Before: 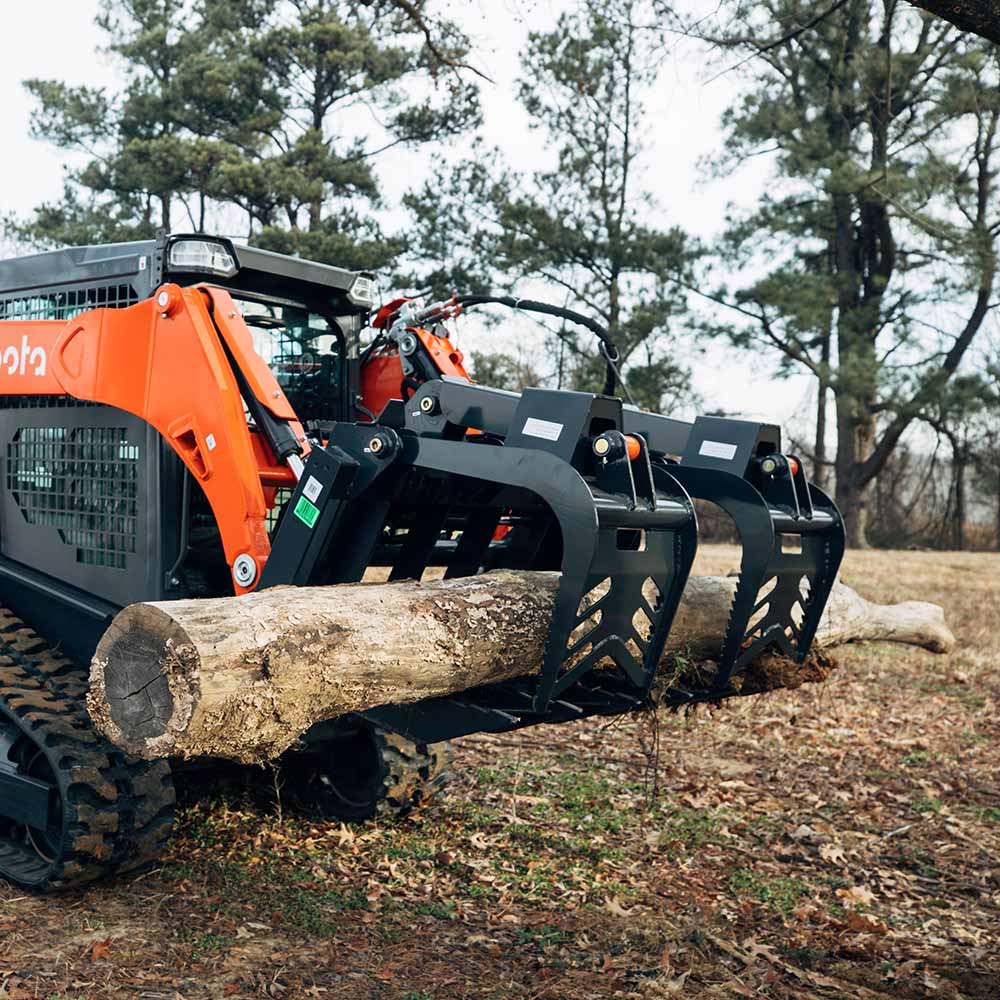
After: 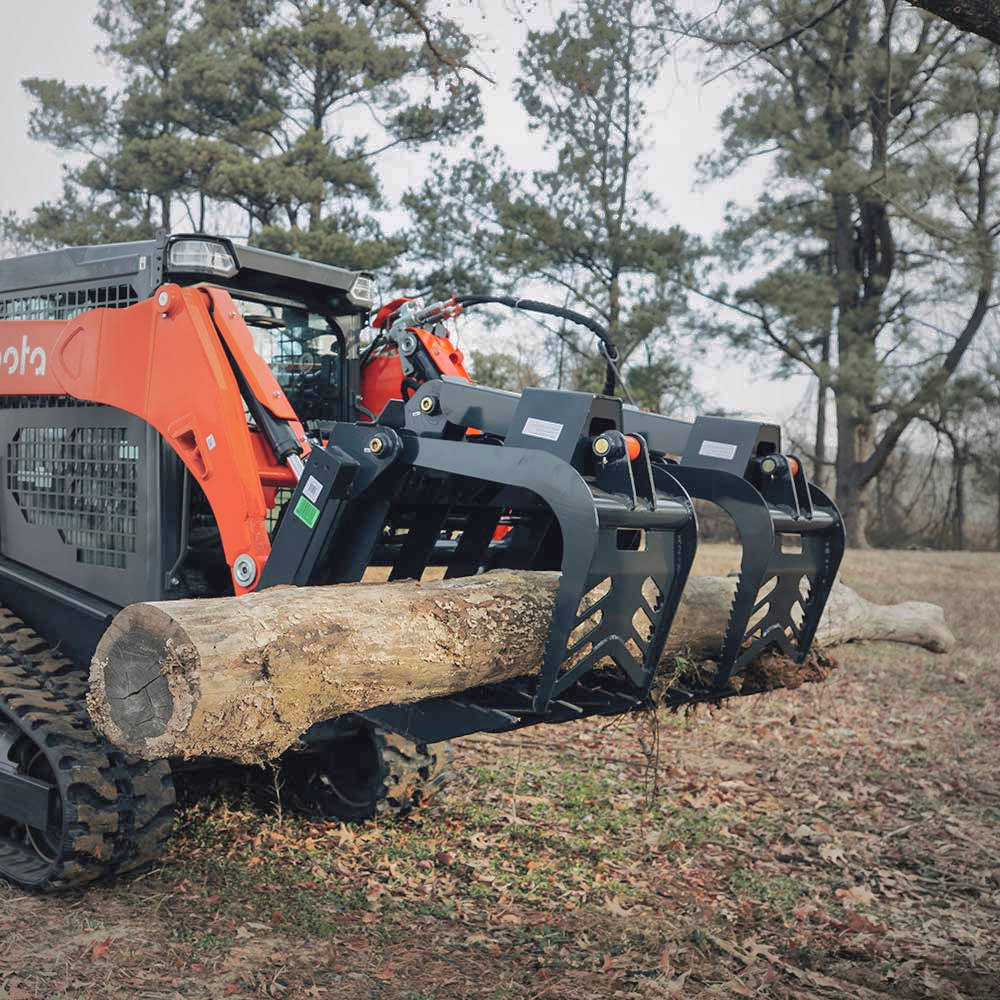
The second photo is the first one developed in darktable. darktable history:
contrast brightness saturation: brightness 0.15
vignetting: fall-off start 18.21%, fall-off radius 137.95%, brightness -0.207, center (-0.078, 0.066), width/height ratio 0.62, shape 0.59
shadows and highlights: shadows 38.43, highlights -74.54
tone curve: curves: ch0 [(0, 0.024) (0.119, 0.146) (0.474, 0.485) (0.718, 0.739) (0.817, 0.839) (1, 0.998)]; ch1 [(0, 0) (0.377, 0.416) (0.439, 0.451) (0.477, 0.485) (0.501, 0.503) (0.538, 0.544) (0.58, 0.613) (0.664, 0.7) (0.783, 0.804) (1, 1)]; ch2 [(0, 0) (0.38, 0.405) (0.463, 0.456) (0.498, 0.497) (0.524, 0.535) (0.578, 0.576) (0.648, 0.665) (1, 1)], color space Lab, independent channels, preserve colors none
